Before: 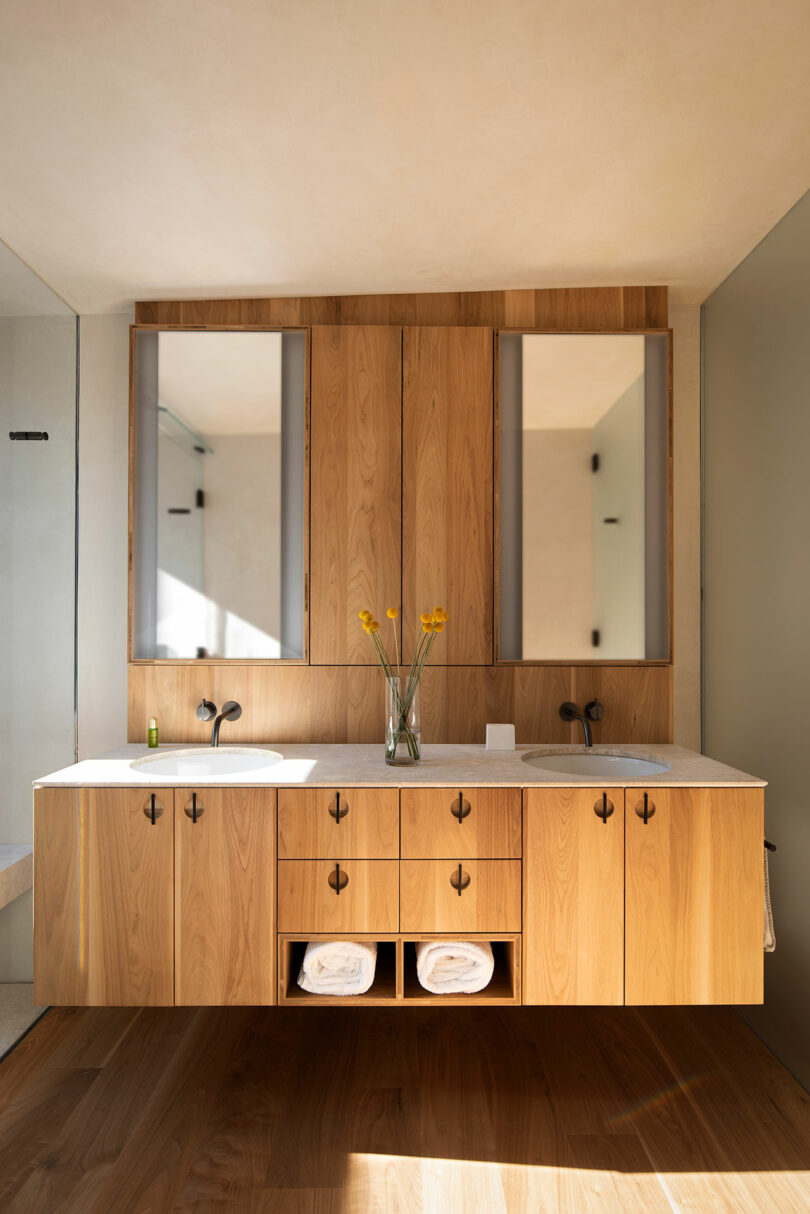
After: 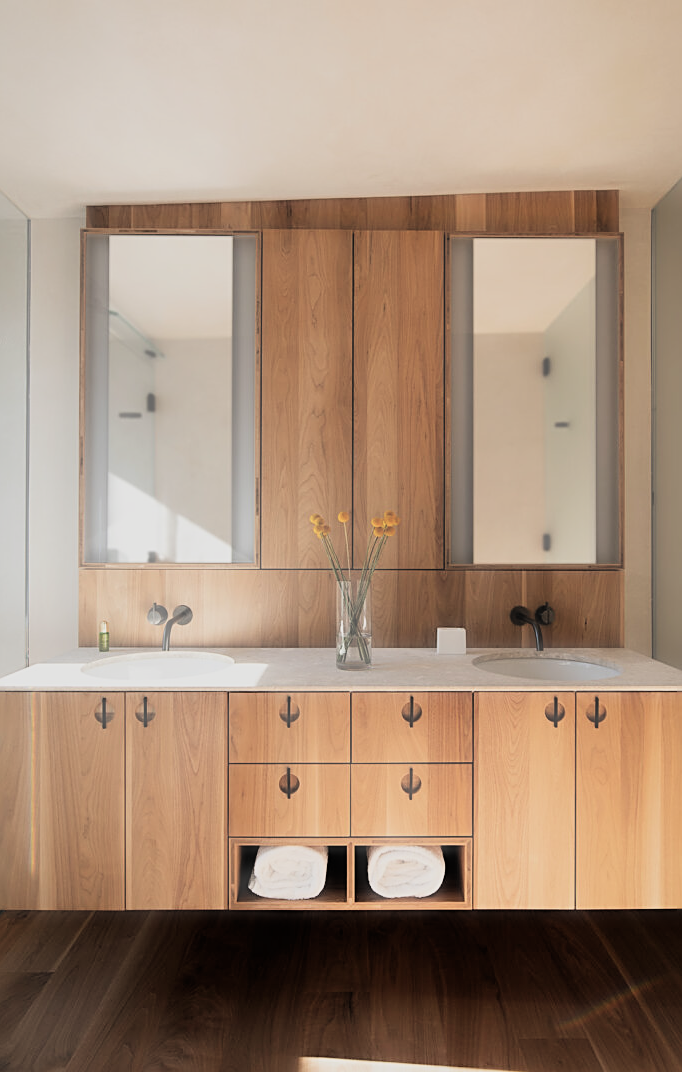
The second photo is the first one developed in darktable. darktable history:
exposure: black level correction -0.003, exposure 0.045 EV, compensate exposure bias true, compensate highlight preservation false
haze removal: strength -0.897, distance 0.231, compatibility mode true, adaptive false
crop: left 6.145%, top 7.989%, right 9.549%, bottom 3.637%
sharpen: on, module defaults
filmic rgb: black relative exposure -7.74 EV, white relative exposure 4.46 EV, threshold 3.05 EV, hardness 3.76, latitude 50.12%, contrast 1.101, enable highlight reconstruction true
